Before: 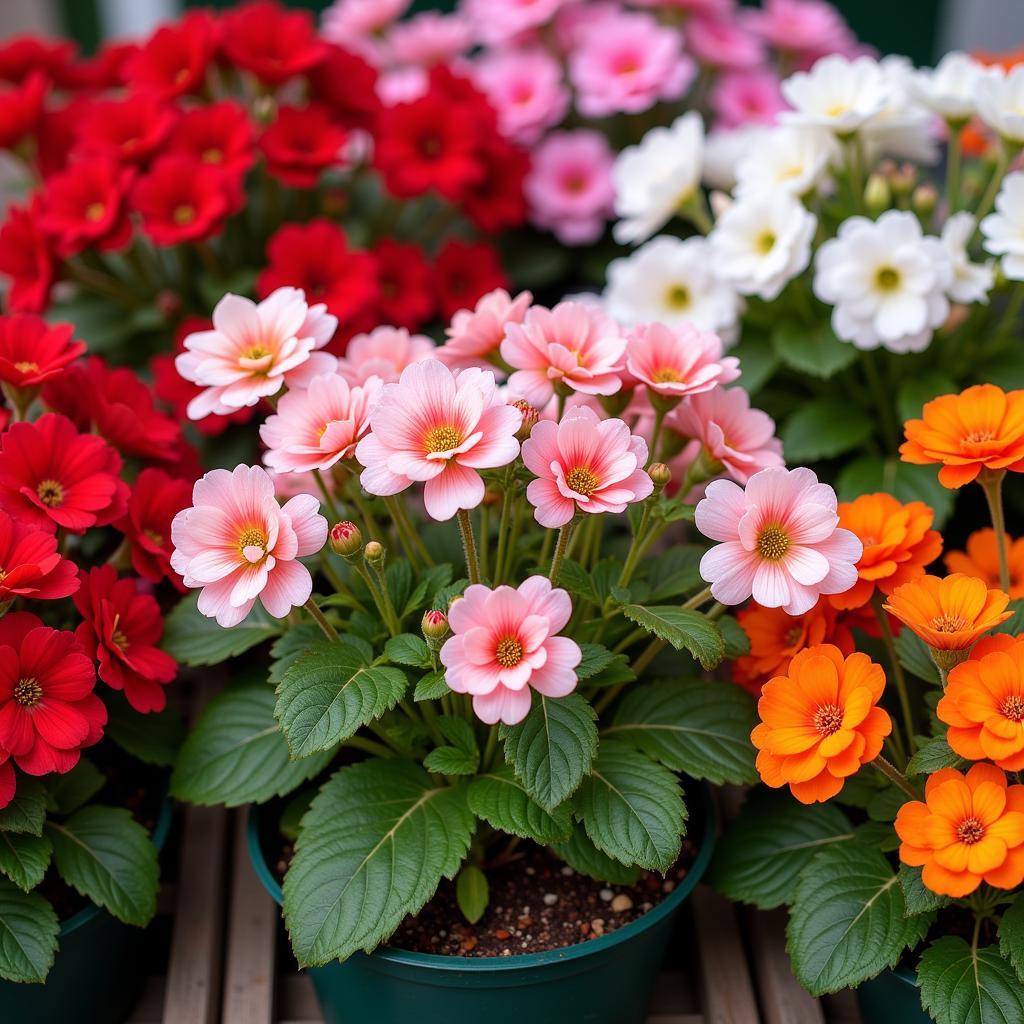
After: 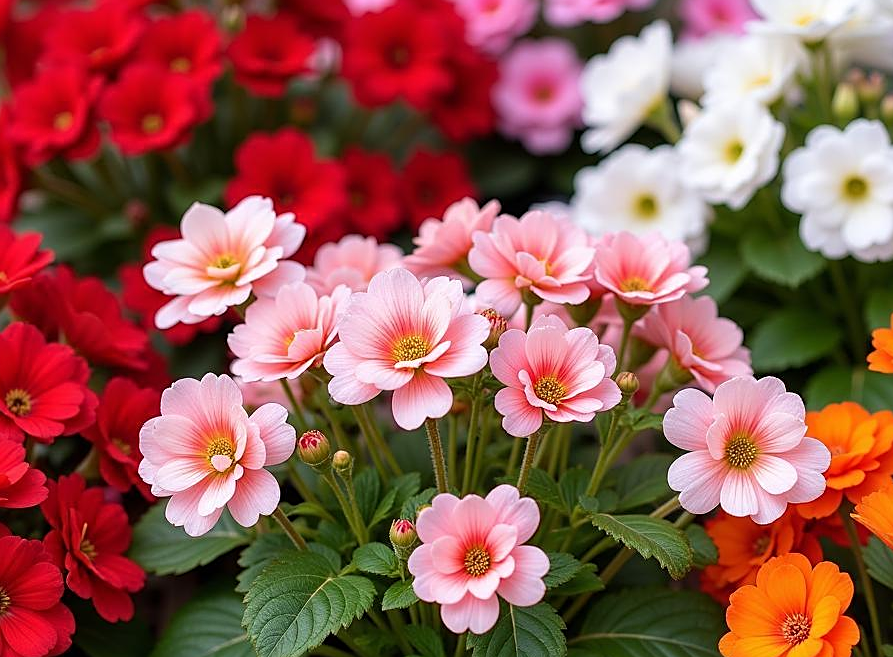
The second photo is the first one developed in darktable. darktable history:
crop: left 3.14%, top 8.964%, right 9.64%, bottom 26.857%
sharpen: amount 0.486
